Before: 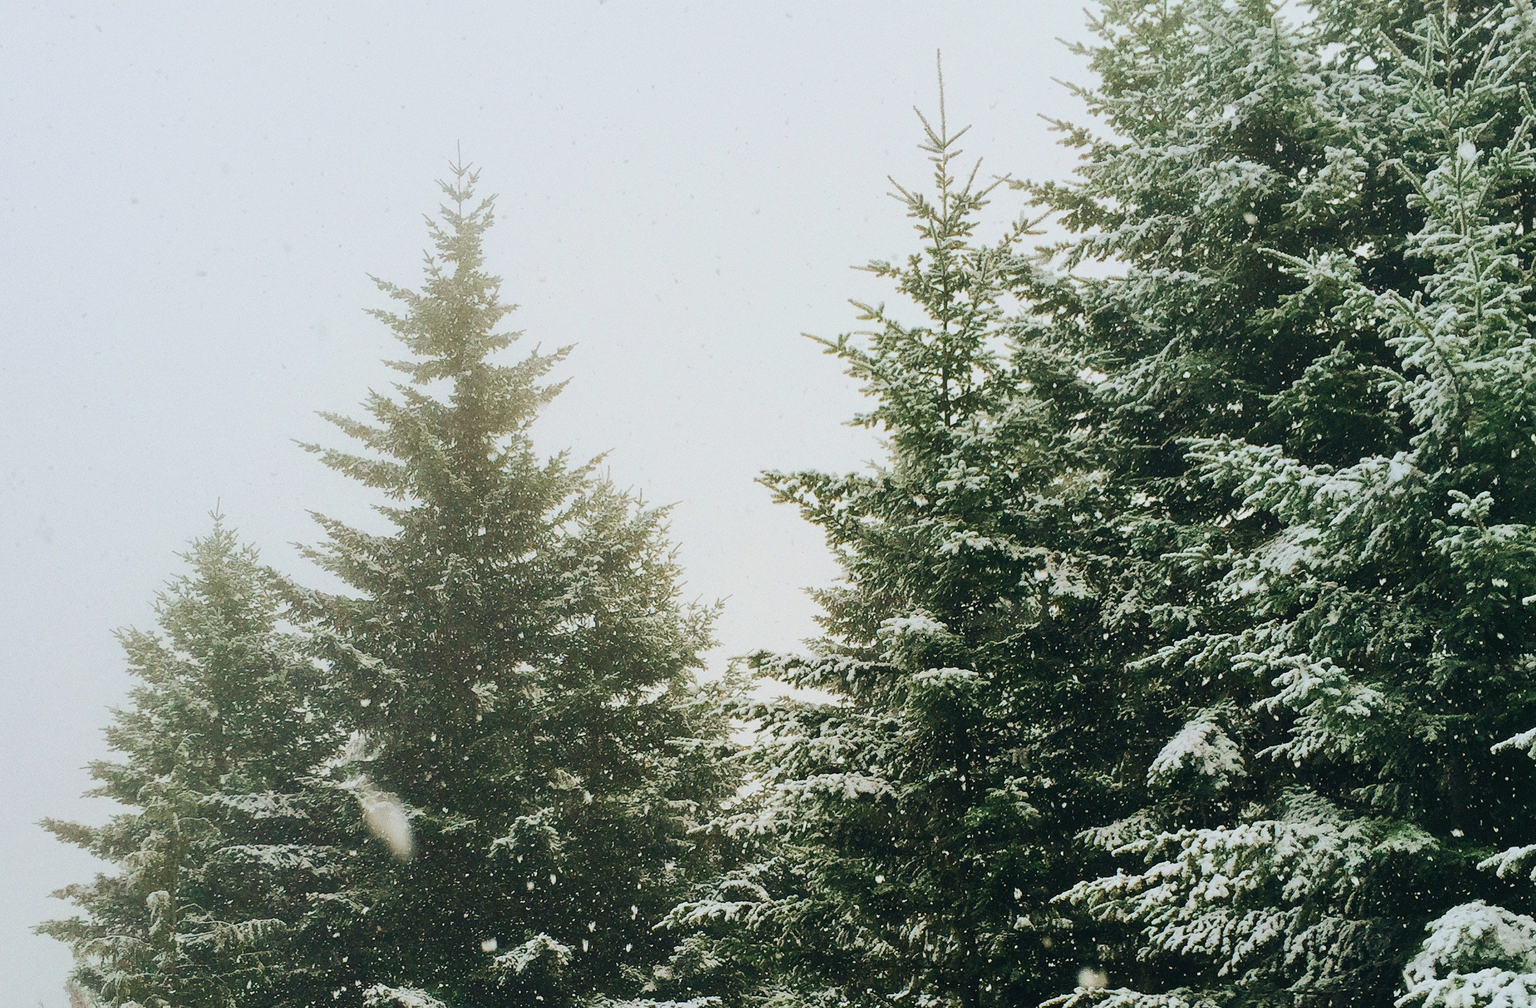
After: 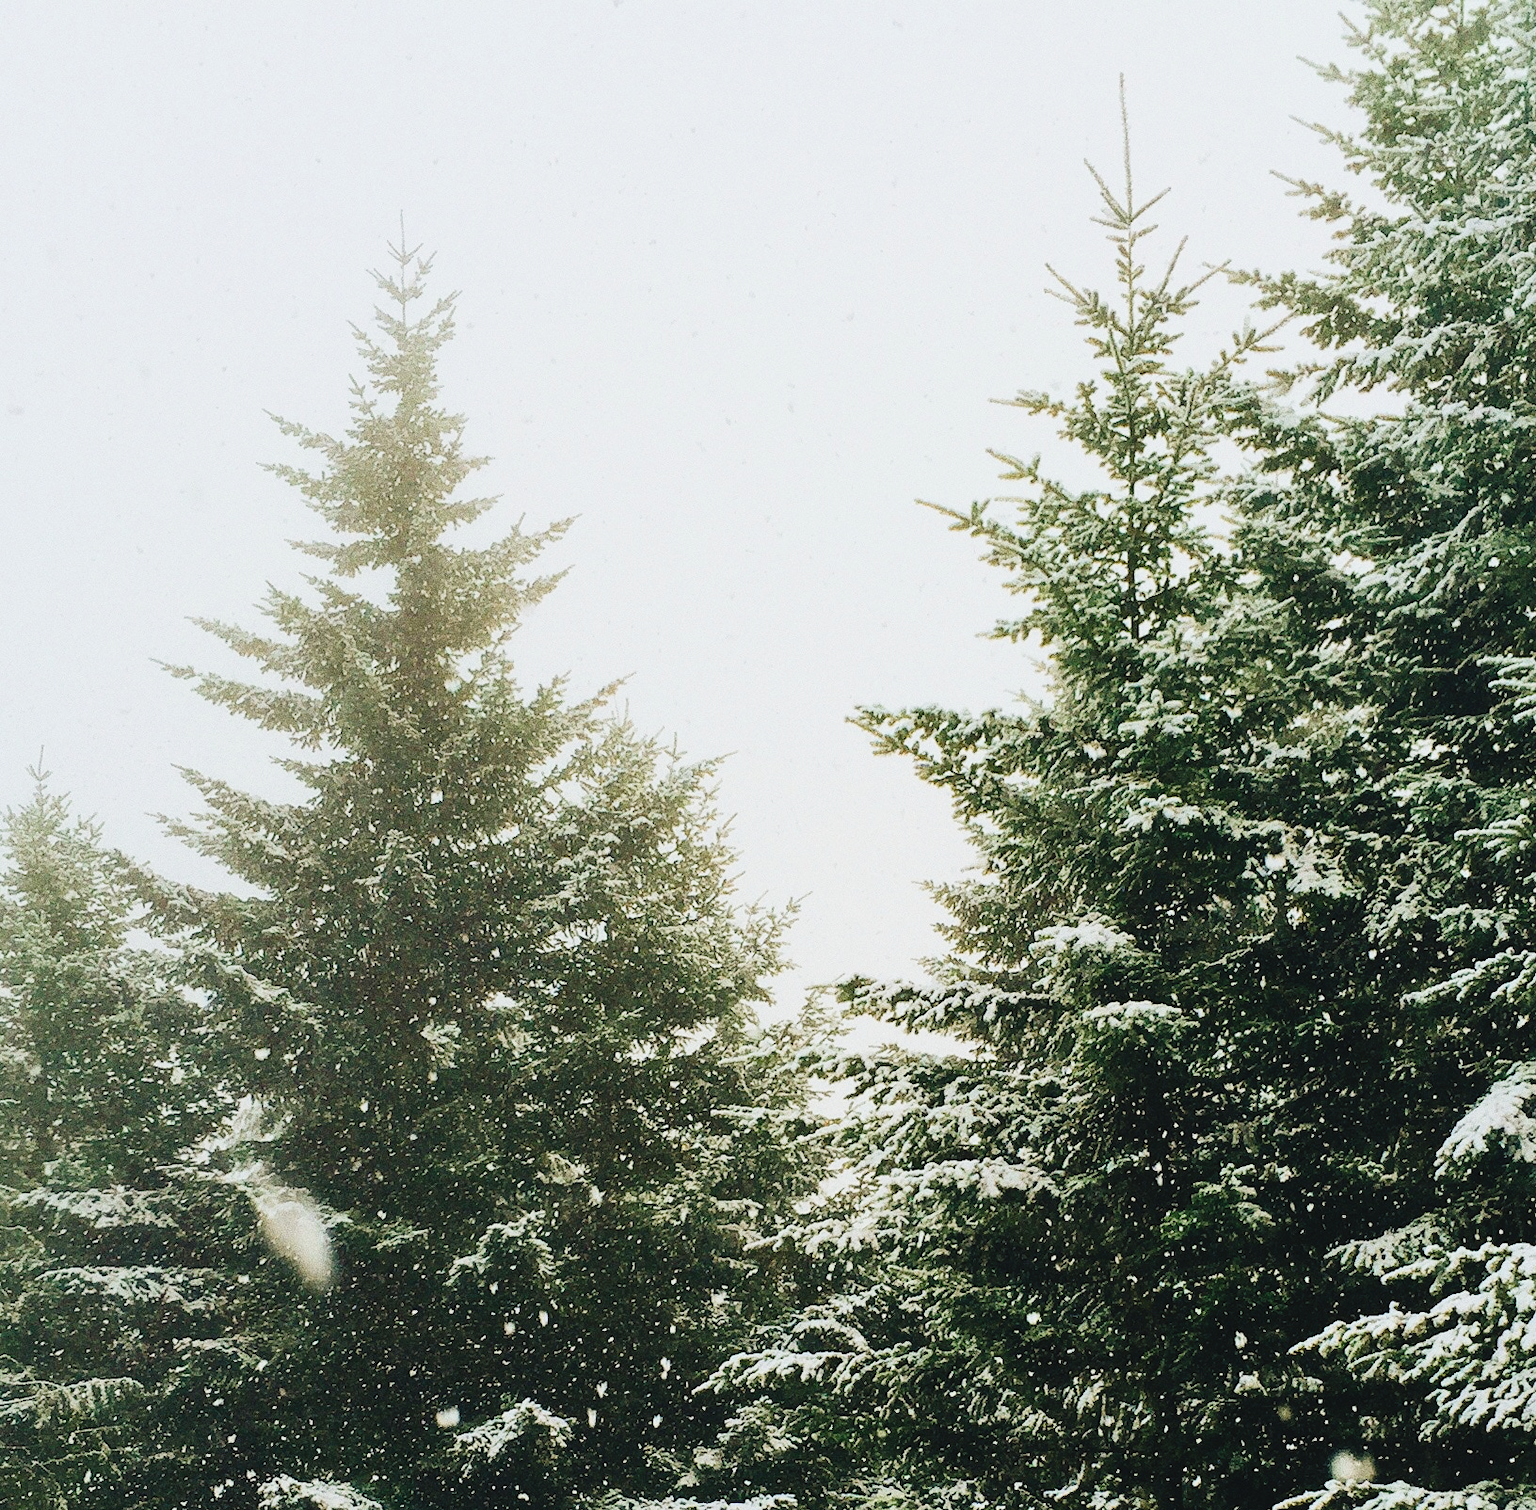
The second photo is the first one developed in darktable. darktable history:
crop and rotate: left 12.432%, right 20.883%
tone curve: curves: ch0 [(0.001, 0.034) (0.115, 0.093) (0.251, 0.232) (0.382, 0.397) (0.652, 0.719) (0.802, 0.876) (1, 0.998)]; ch1 [(0, 0) (0.384, 0.324) (0.472, 0.466) (0.504, 0.5) (0.517, 0.533) (0.547, 0.564) (0.582, 0.628) (0.657, 0.727) (1, 1)]; ch2 [(0, 0) (0.278, 0.232) (0.5, 0.5) (0.531, 0.552) (0.61, 0.653) (1, 1)], preserve colors none
